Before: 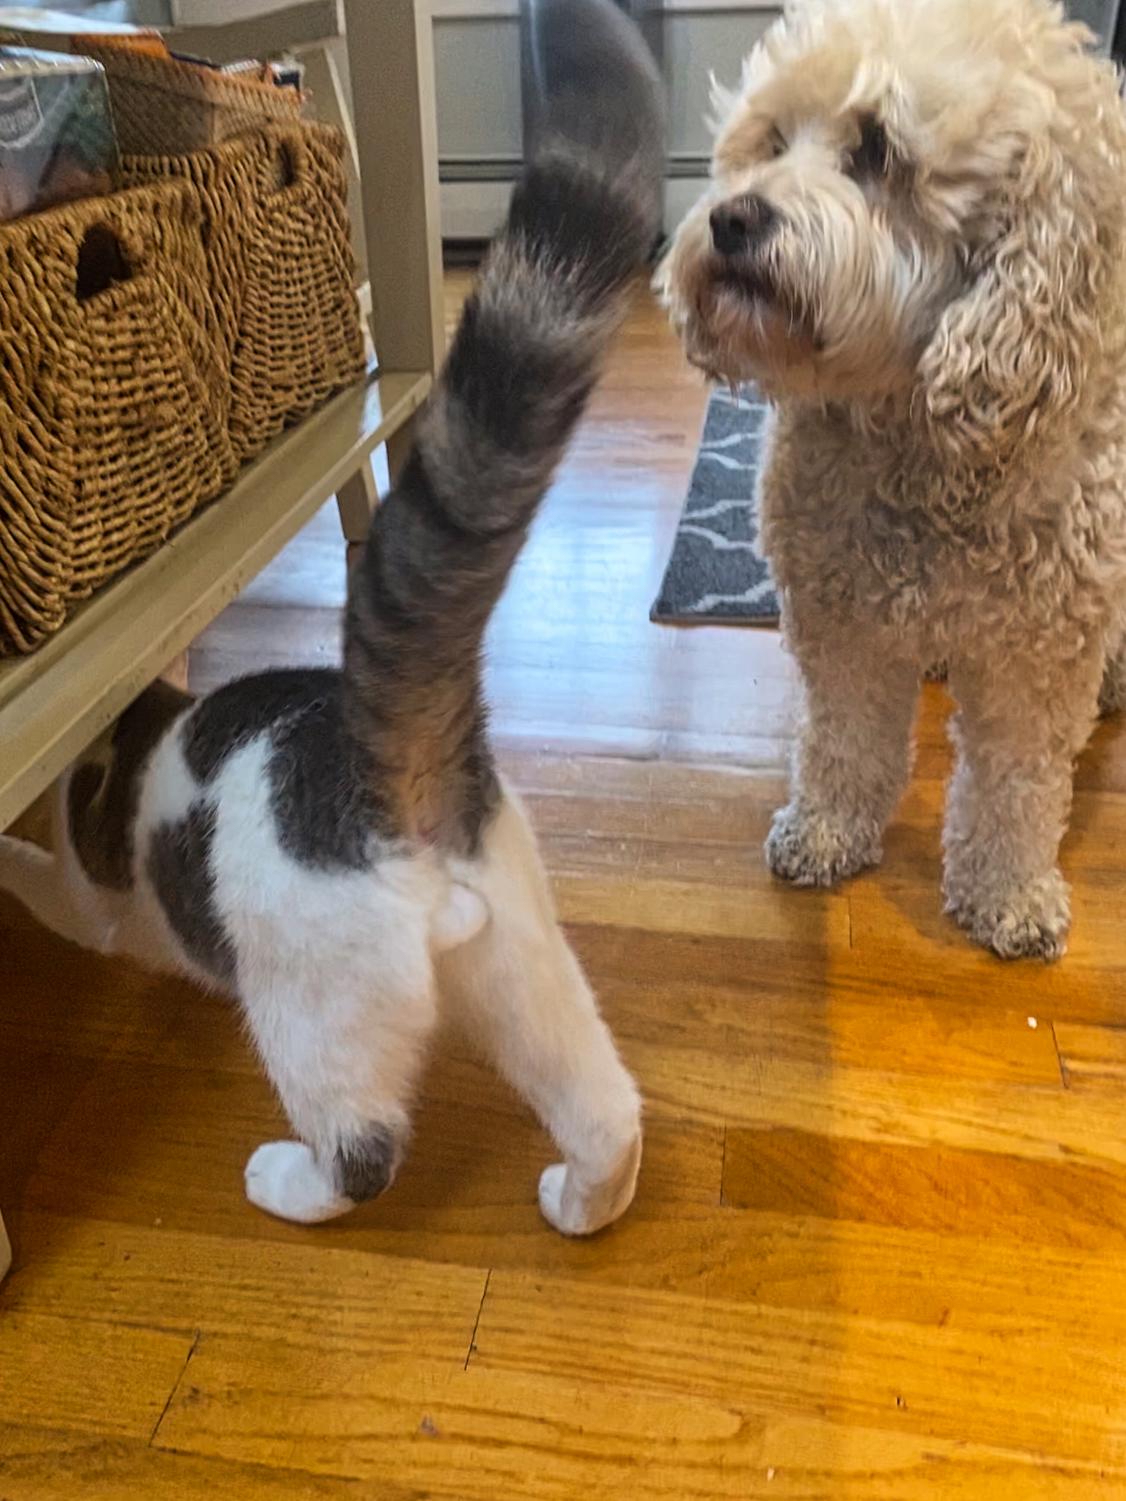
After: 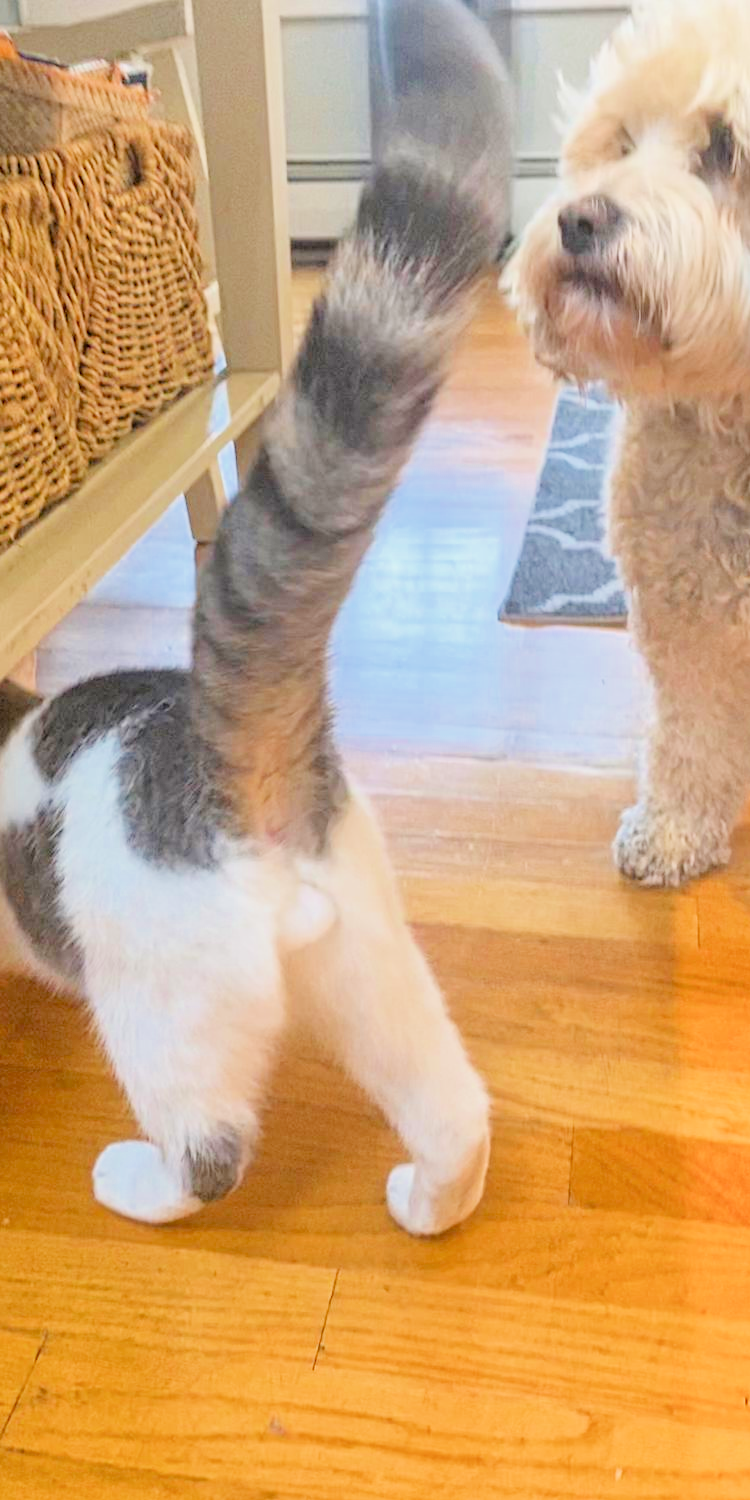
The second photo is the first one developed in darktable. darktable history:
crop and rotate: left 13.537%, right 19.796%
filmic rgb: middle gray luminance 3.44%, black relative exposure -5.92 EV, white relative exposure 6.33 EV, threshold 6 EV, dynamic range scaling 22.4%, target black luminance 0%, hardness 2.33, latitude 45.85%, contrast 0.78, highlights saturation mix 100%, shadows ↔ highlights balance 0.033%, add noise in highlights 0, preserve chrominance max RGB, color science v3 (2019), use custom middle-gray values true, iterations of high-quality reconstruction 0, contrast in highlights soft, enable highlight reconstruction true
